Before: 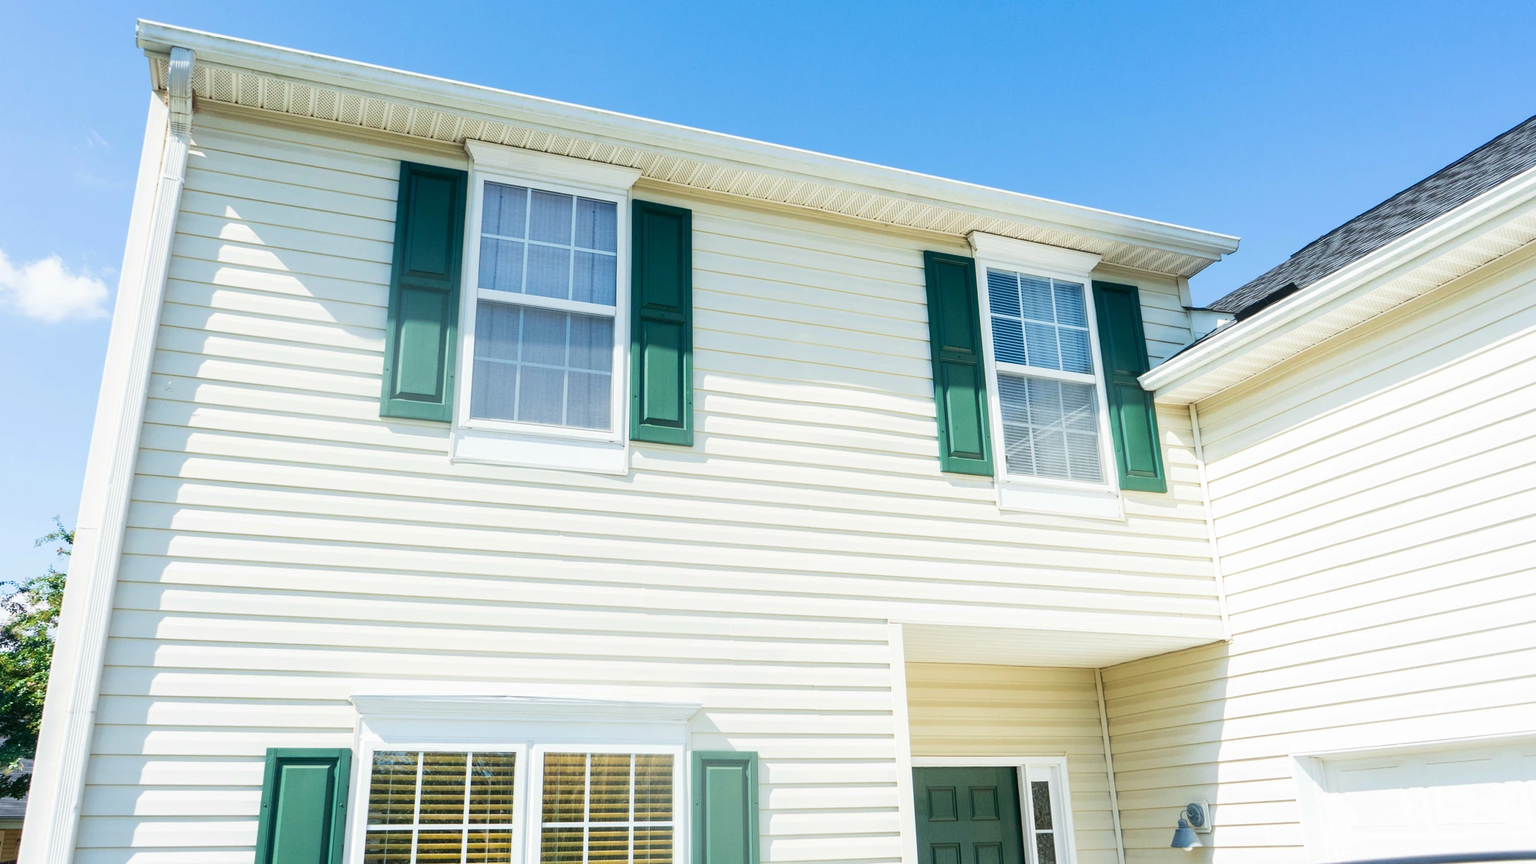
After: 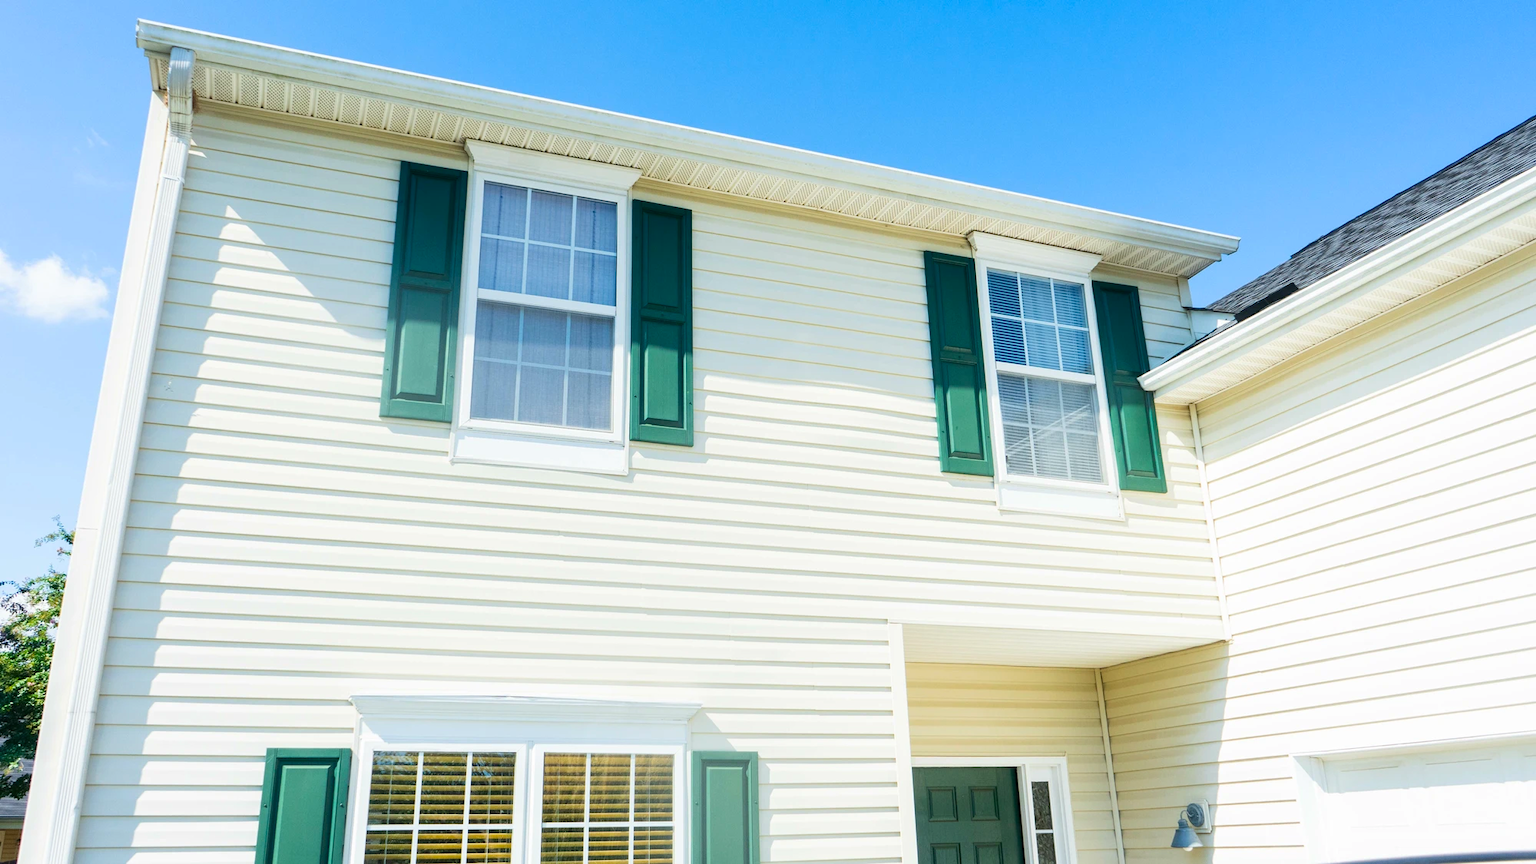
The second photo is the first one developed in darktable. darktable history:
white balance: emerald 1
contrast brightness saturation: contrast 0.04, saturation 0.16
